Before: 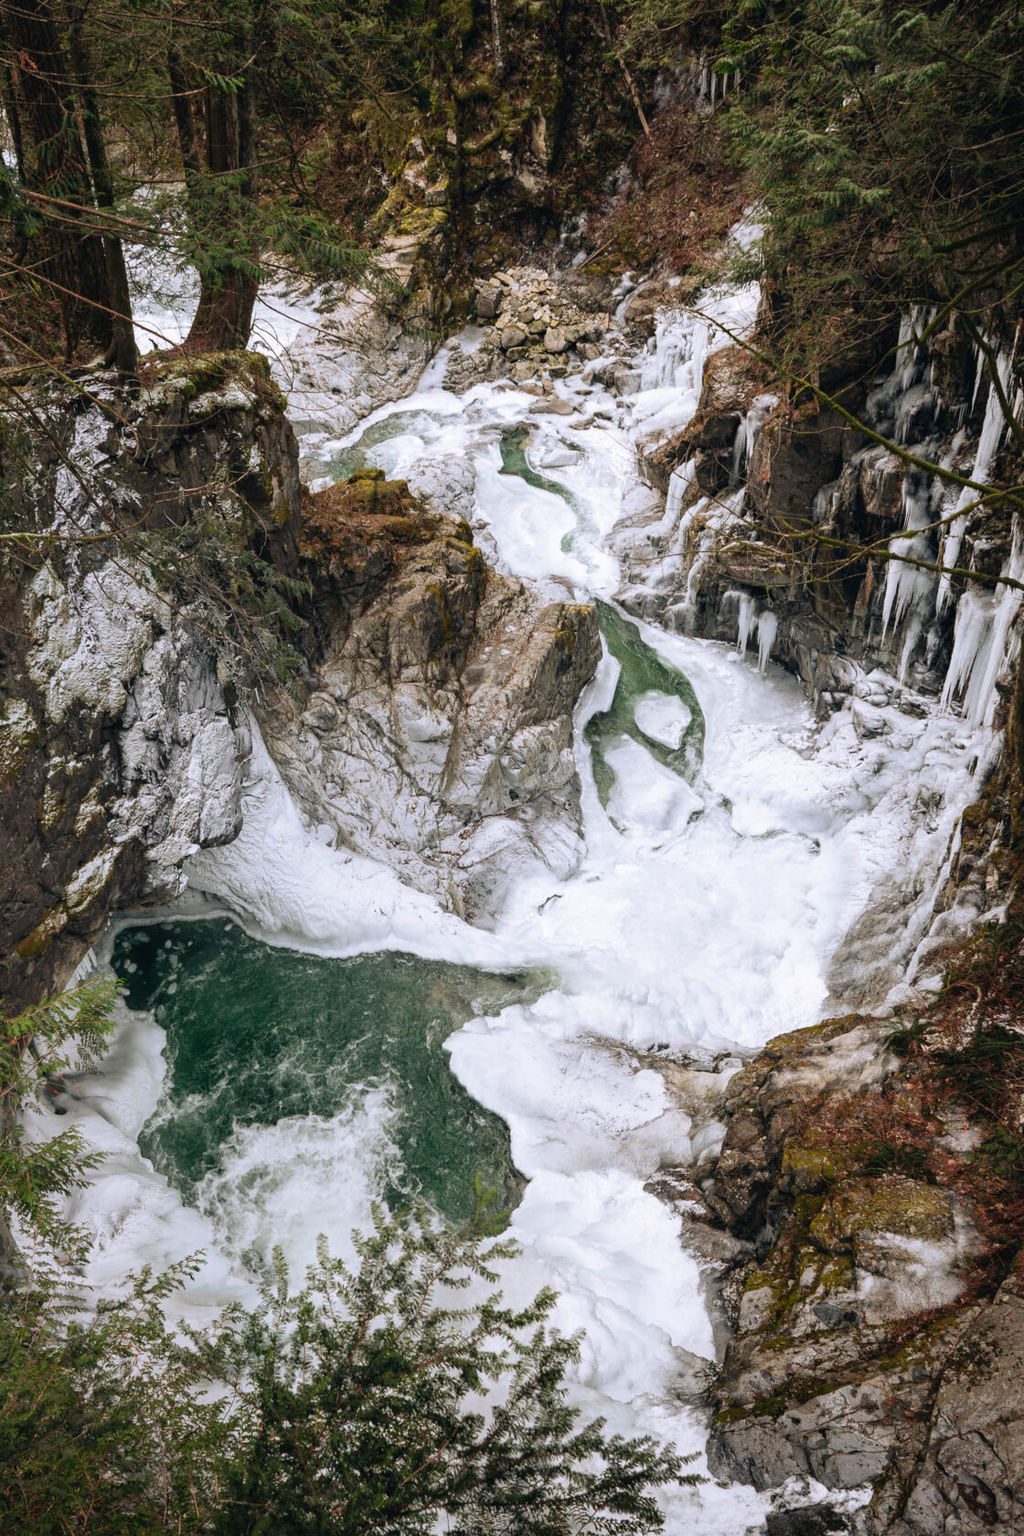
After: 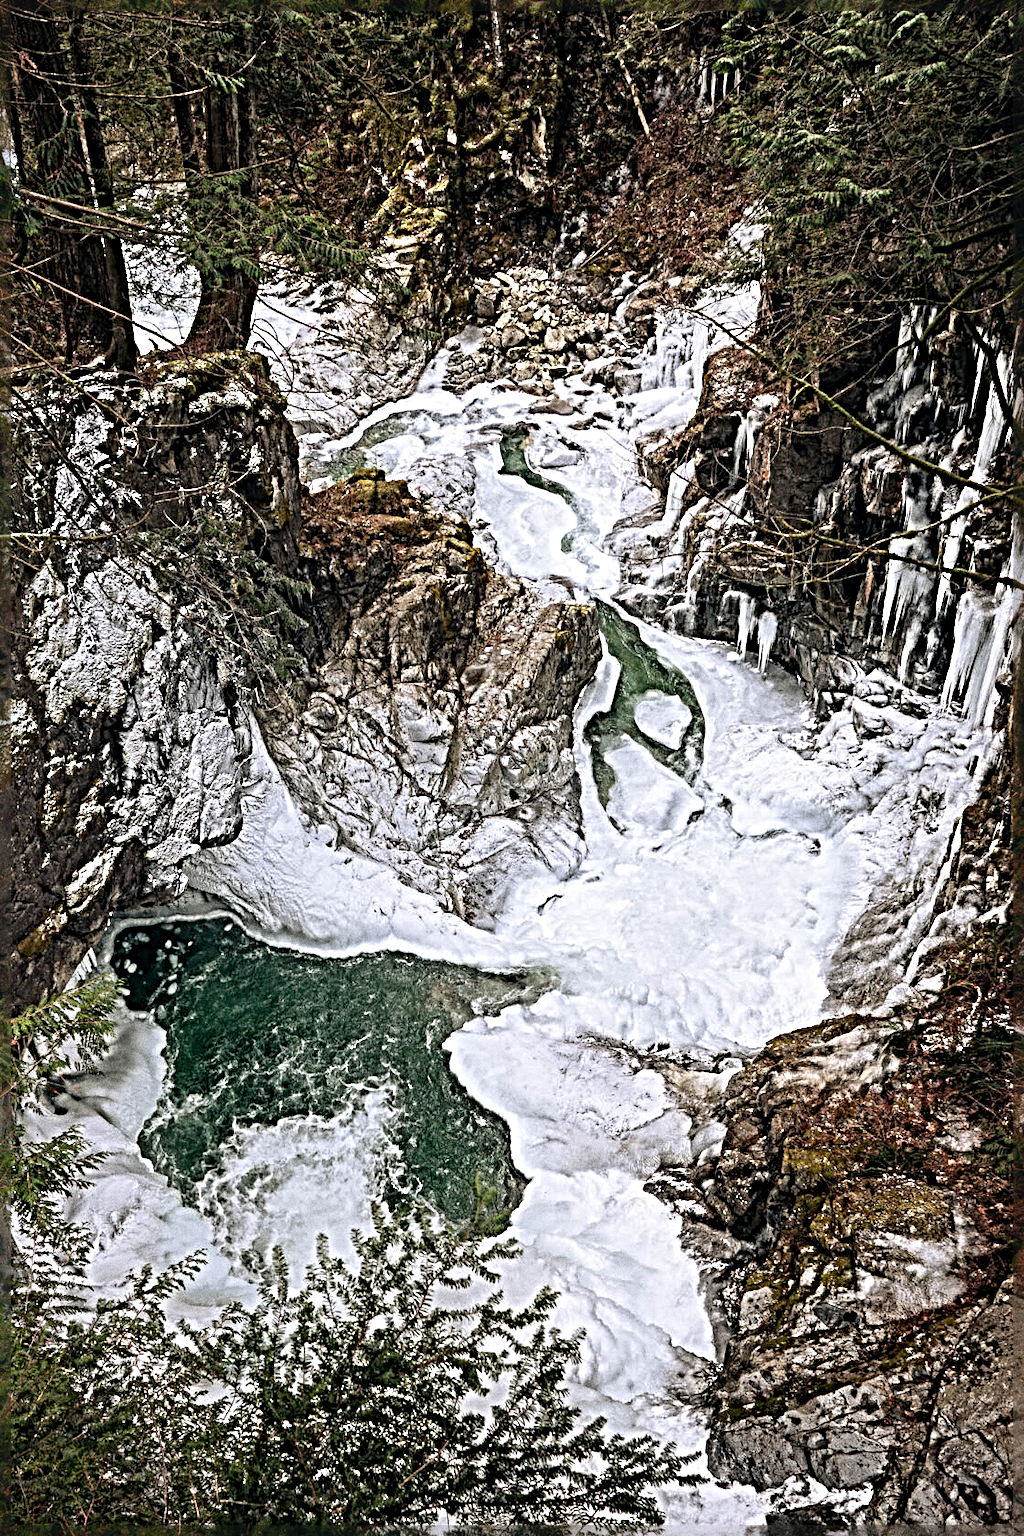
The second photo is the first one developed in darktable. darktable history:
sharpen: radius 6.3, amount 1.8, threshold 0
grain: coarseness 0.09 ISO, strength 40%
